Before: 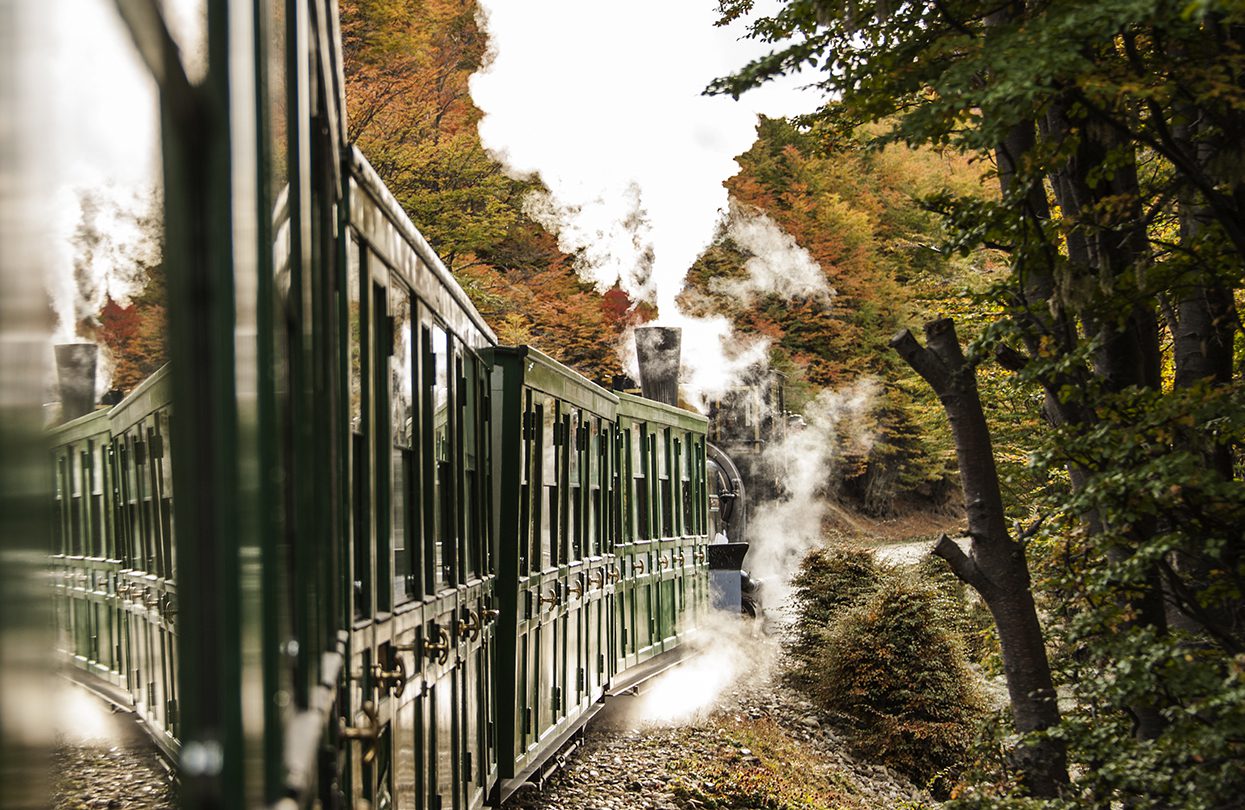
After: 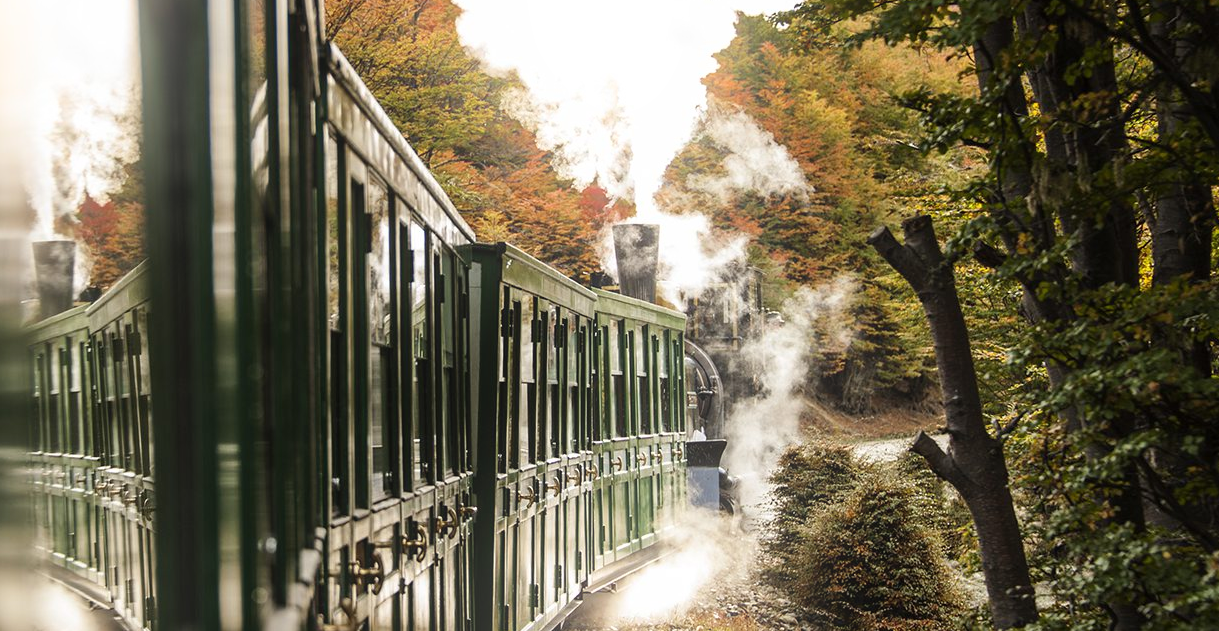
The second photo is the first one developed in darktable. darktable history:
bloom: size 16%, threshold 98%, strength 20%
crop and rotate: left 1.814%, top 12.818%, right 0.25%, bottom 9.225%
